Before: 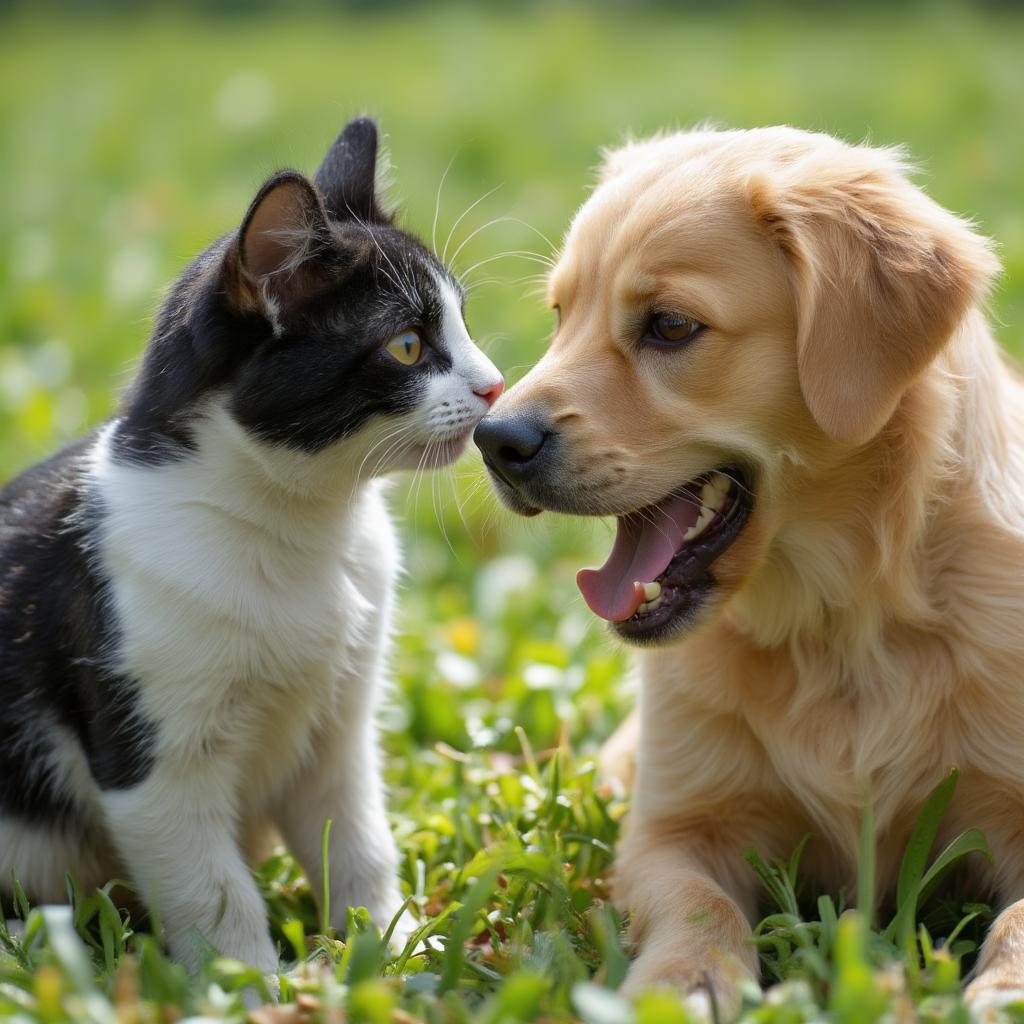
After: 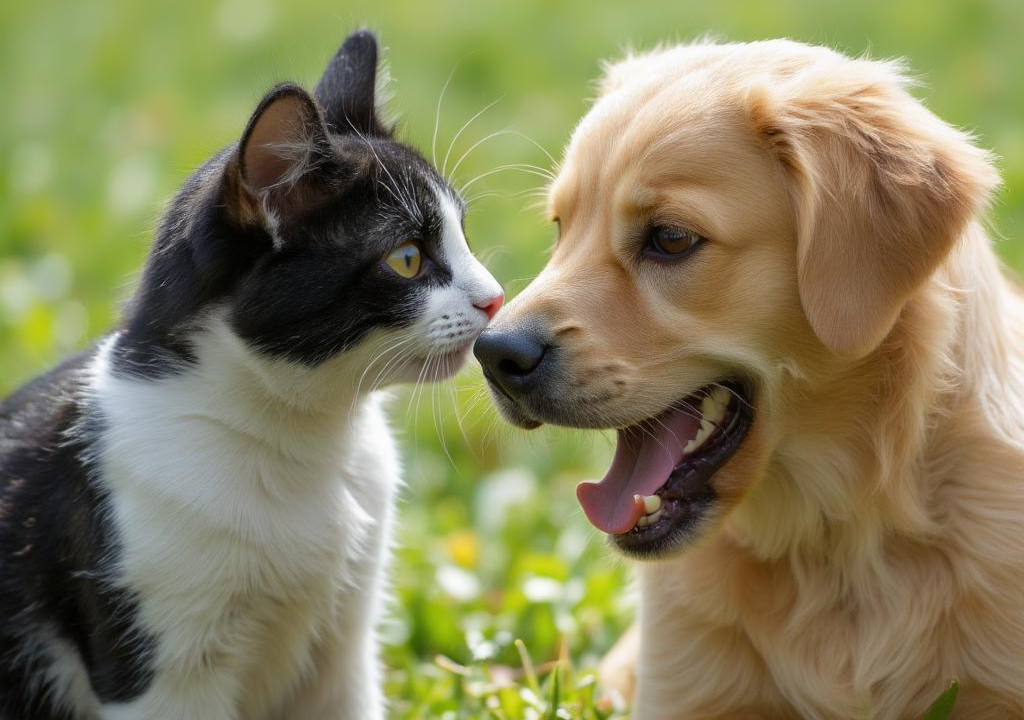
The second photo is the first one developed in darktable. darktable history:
crop and rotate: top 8.529%, bottom 21.086%
